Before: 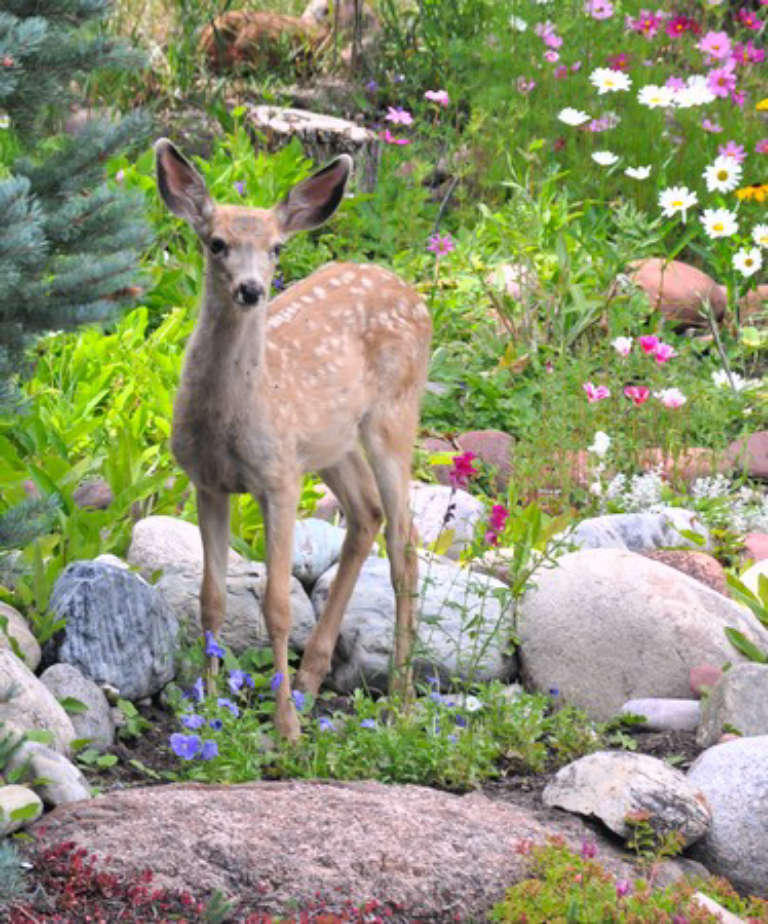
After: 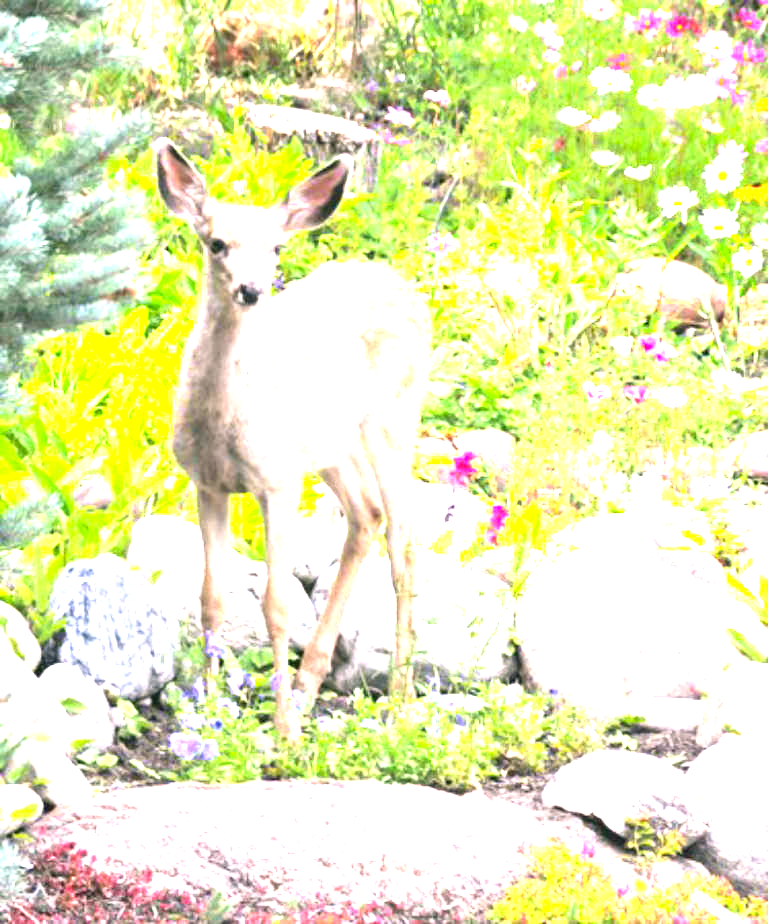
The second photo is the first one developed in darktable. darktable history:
exposure: exposure 2.173 EV, compensate exposure bias true, compensate highlight preservation false
color correction: highlights a* 4.34, highlights b* 4.98, shadows a* -7.79, shadows b* 4.67
